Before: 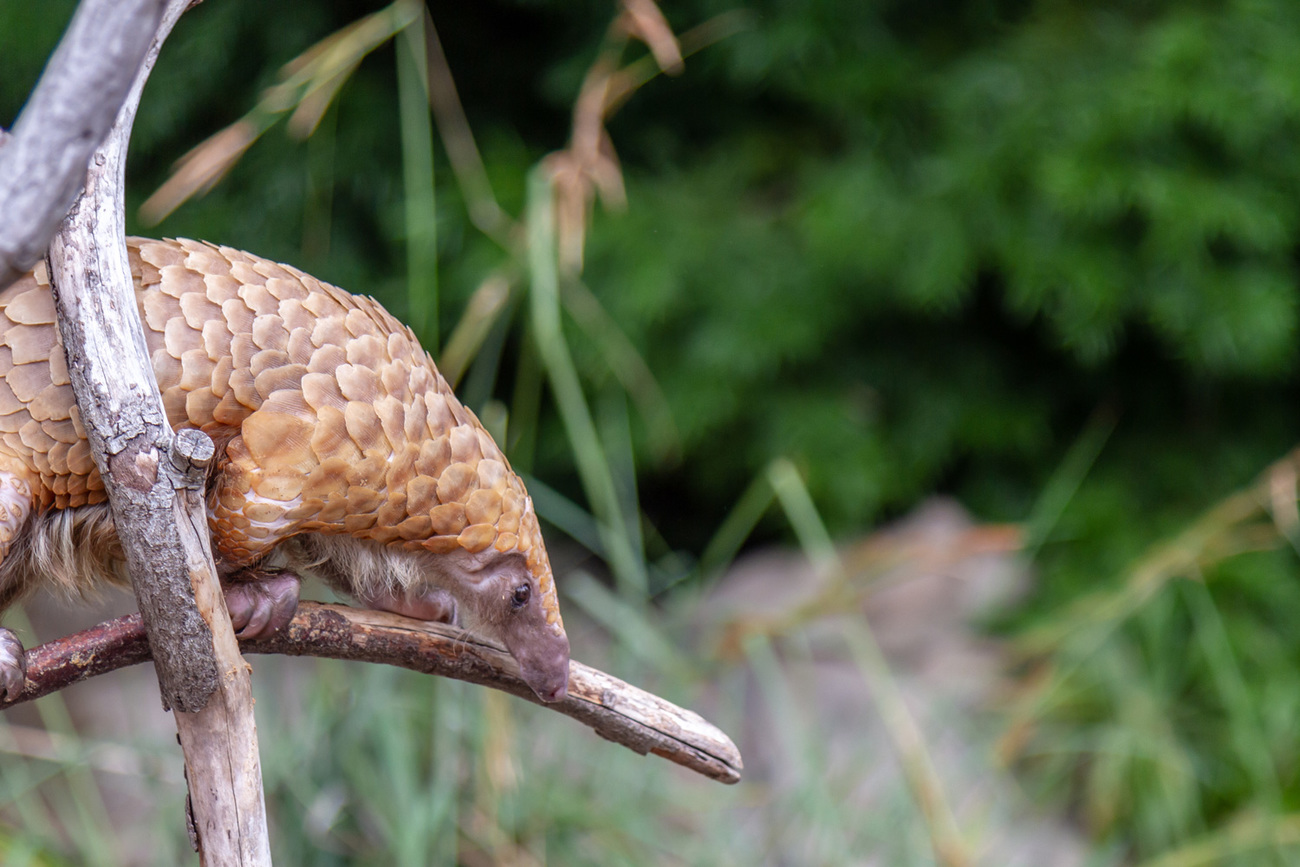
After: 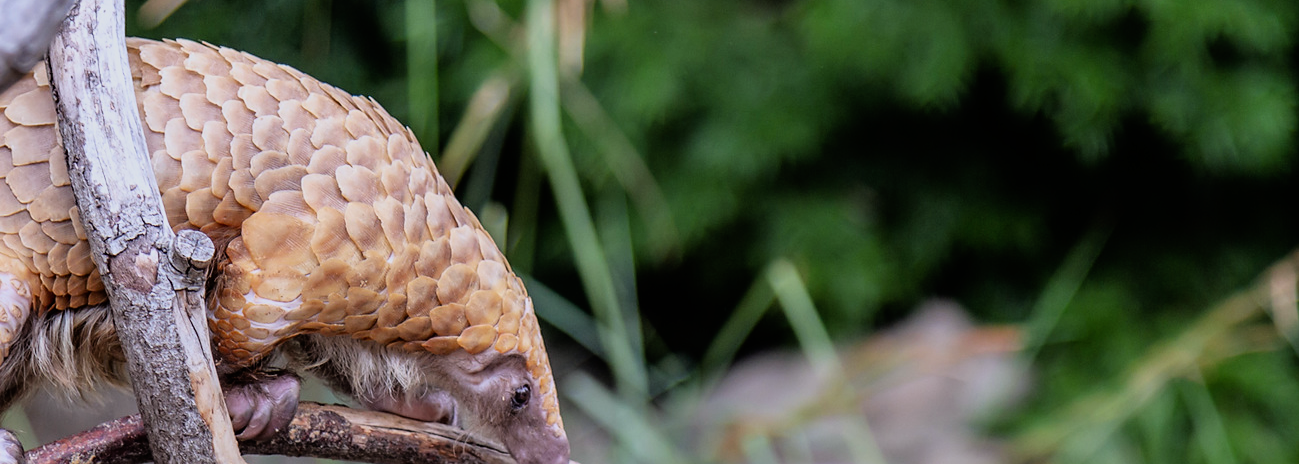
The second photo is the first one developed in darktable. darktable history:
white balance: red 0.976, blue 1.04
sharpen: radius 1.458, amount 0.398, threshold 1.271
filmic rgb: black relative exposure -11.88 EV, white relative exposure 5.43 EV, threshold 3 EV, hardness 4.49, latitude 50%, contrast 1.14, color science v5 (2021), contrast in shadows safe, contrast in highlights safe, enable highlight reconstruction true
crop and rotate: top 23.043%, bottom 23.437%
